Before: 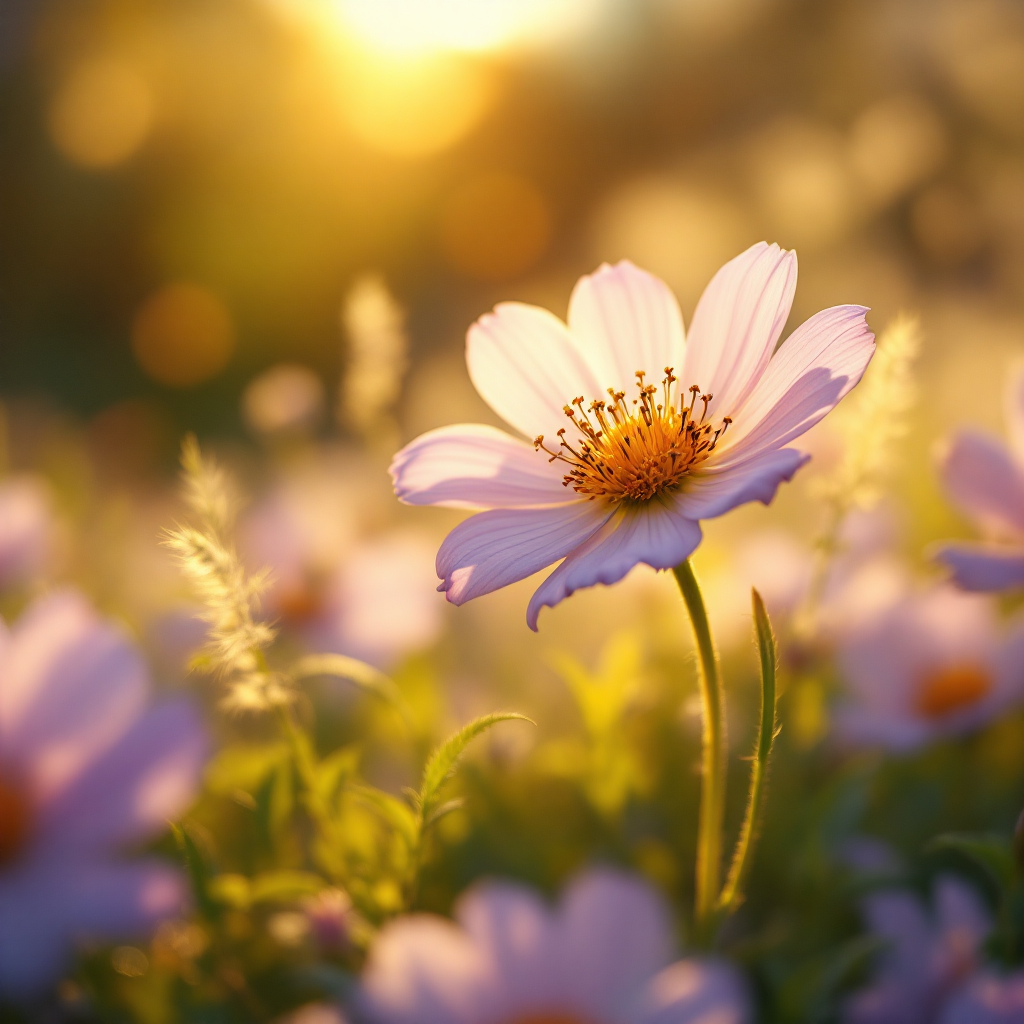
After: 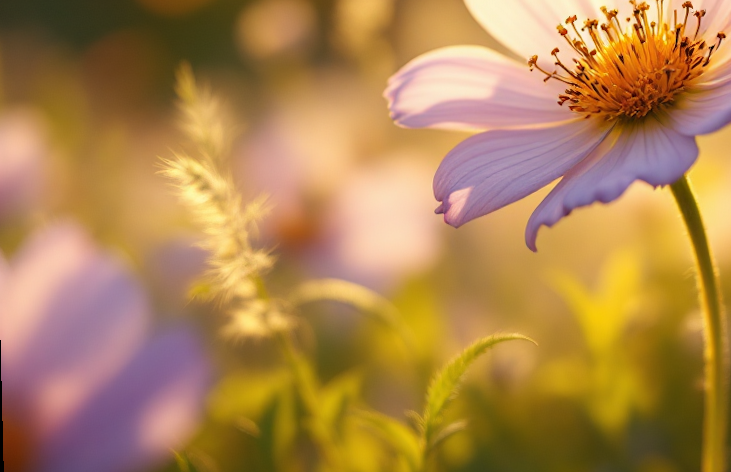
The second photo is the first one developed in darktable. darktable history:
crop: top 36.498%, right 27.964%, bottom 14.995%
rotate and perspective: rotation -1.42°, crop left 0.016, crop right 0.984, crop top 0.035, crop bottom 0.965
sharpen: radius 2.883, amount 0.868, threshold 47.523
